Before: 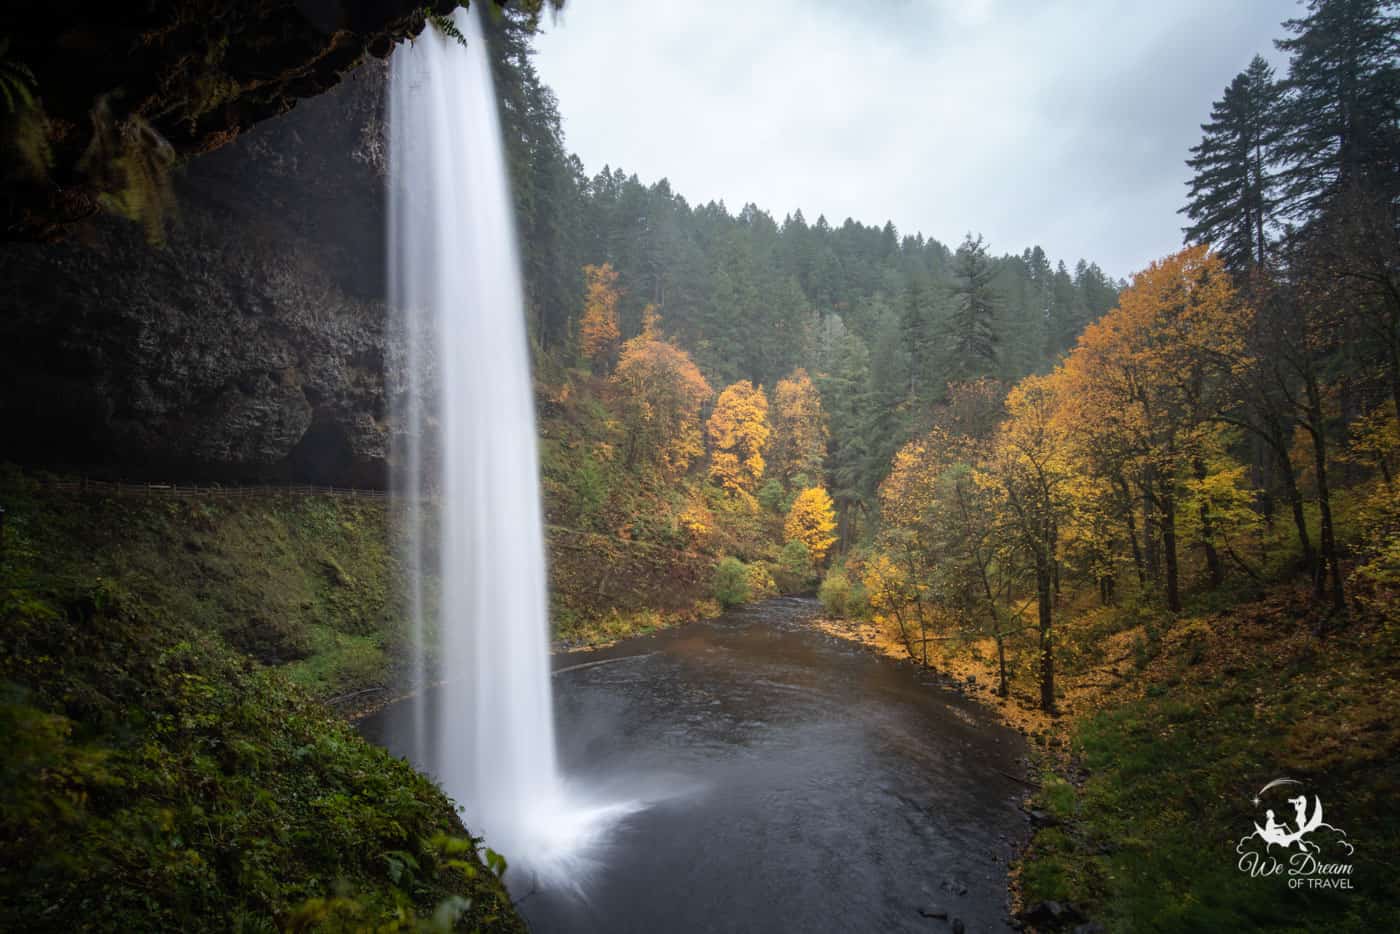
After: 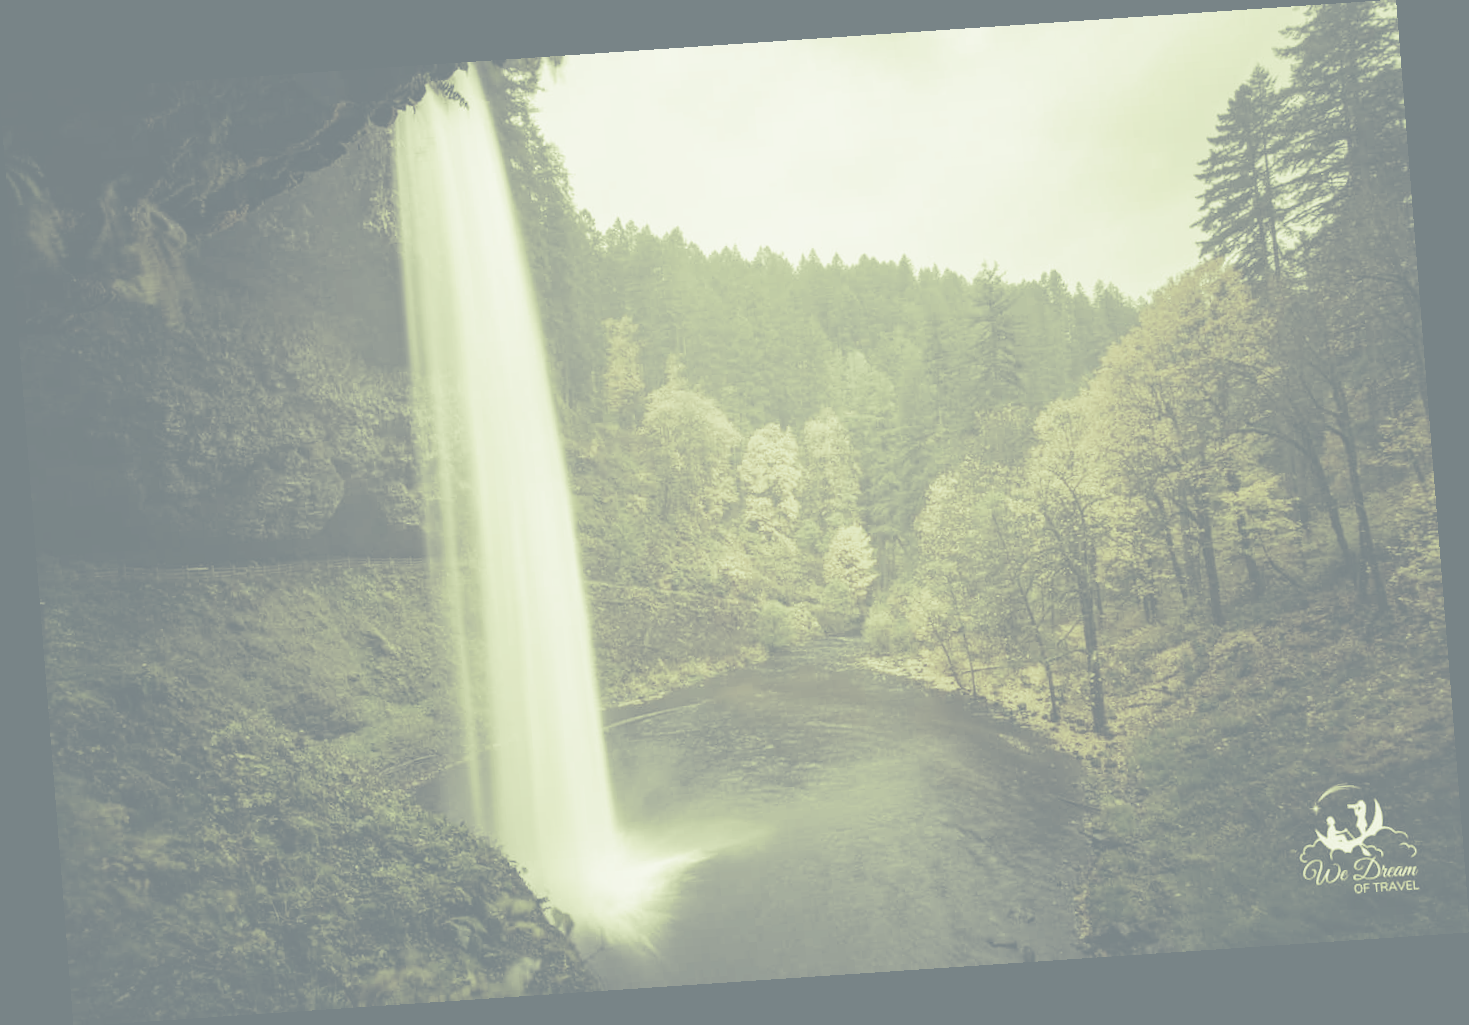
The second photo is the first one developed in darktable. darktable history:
rotate and perspective: rotation -4.2°, shear 0.006, automatic cropping off
split-toning: shadows › hue 290.82°, shadows › saturation 0.34, highlights › saturation 0.38, balance 0, compress 50%
contrast brightness saturation: contrast -0.32, brightness 0.75, saturation -0.78
color balance: lift [1.016, 0.983, 1, 1.017], gamma [0.958, 1, 1, 1], gain [0.981, 1.007, 0.993, 1.002], input saturation 118.26%, contrast 13.43%, contrast fulcrum 21.62%, output saturation 82.76%
